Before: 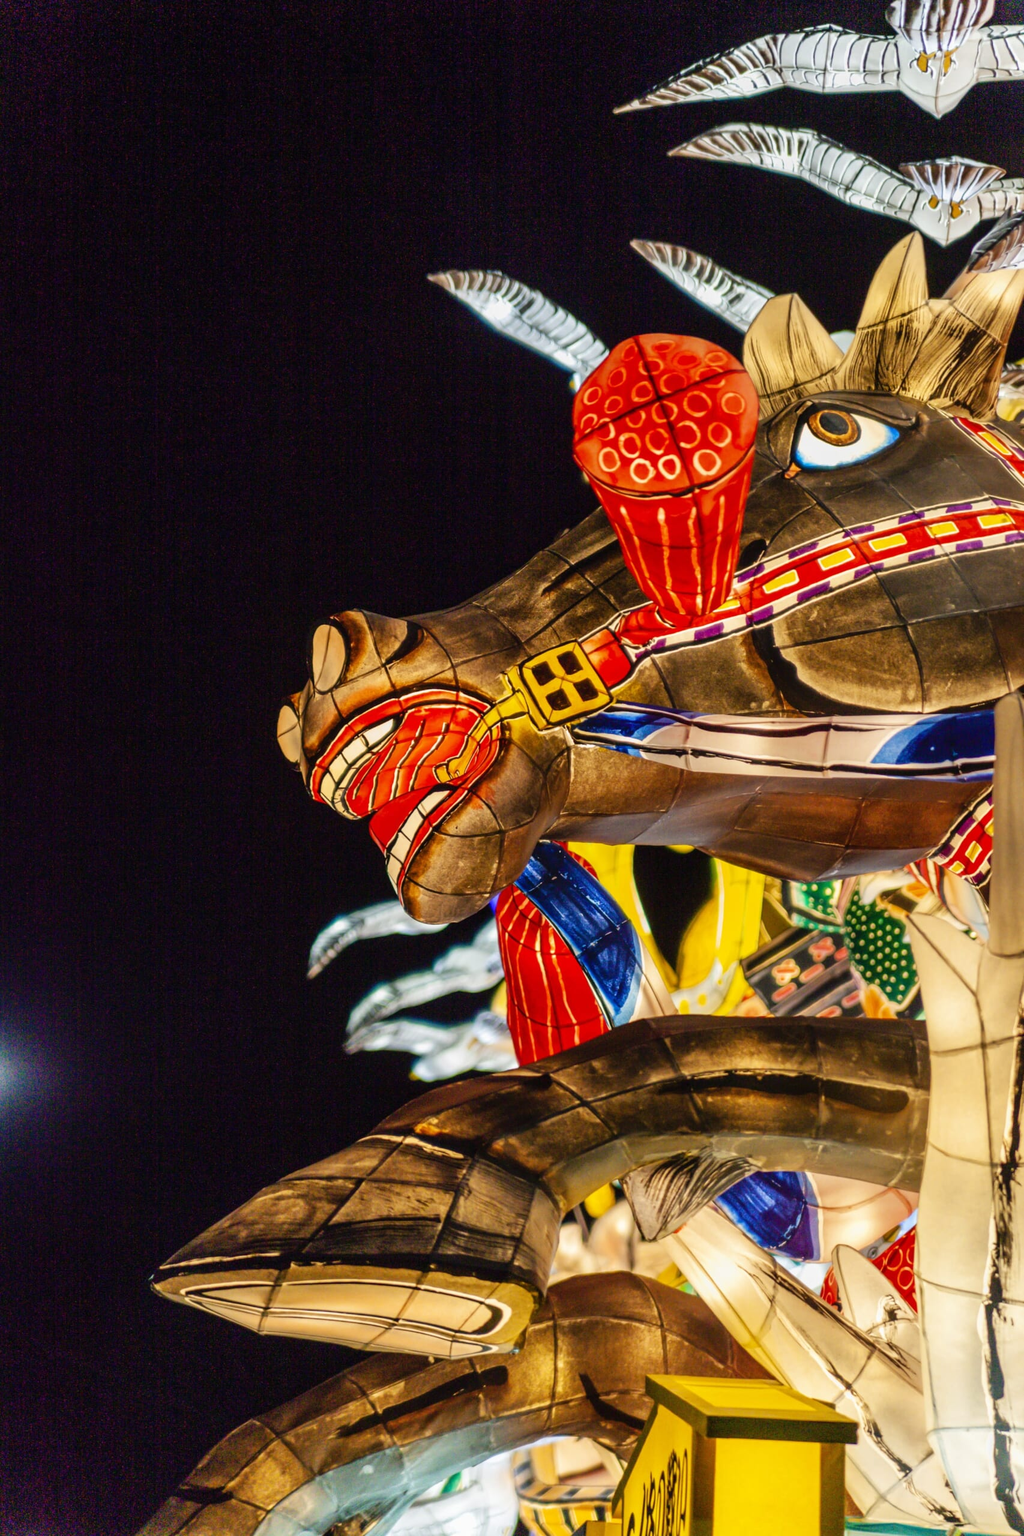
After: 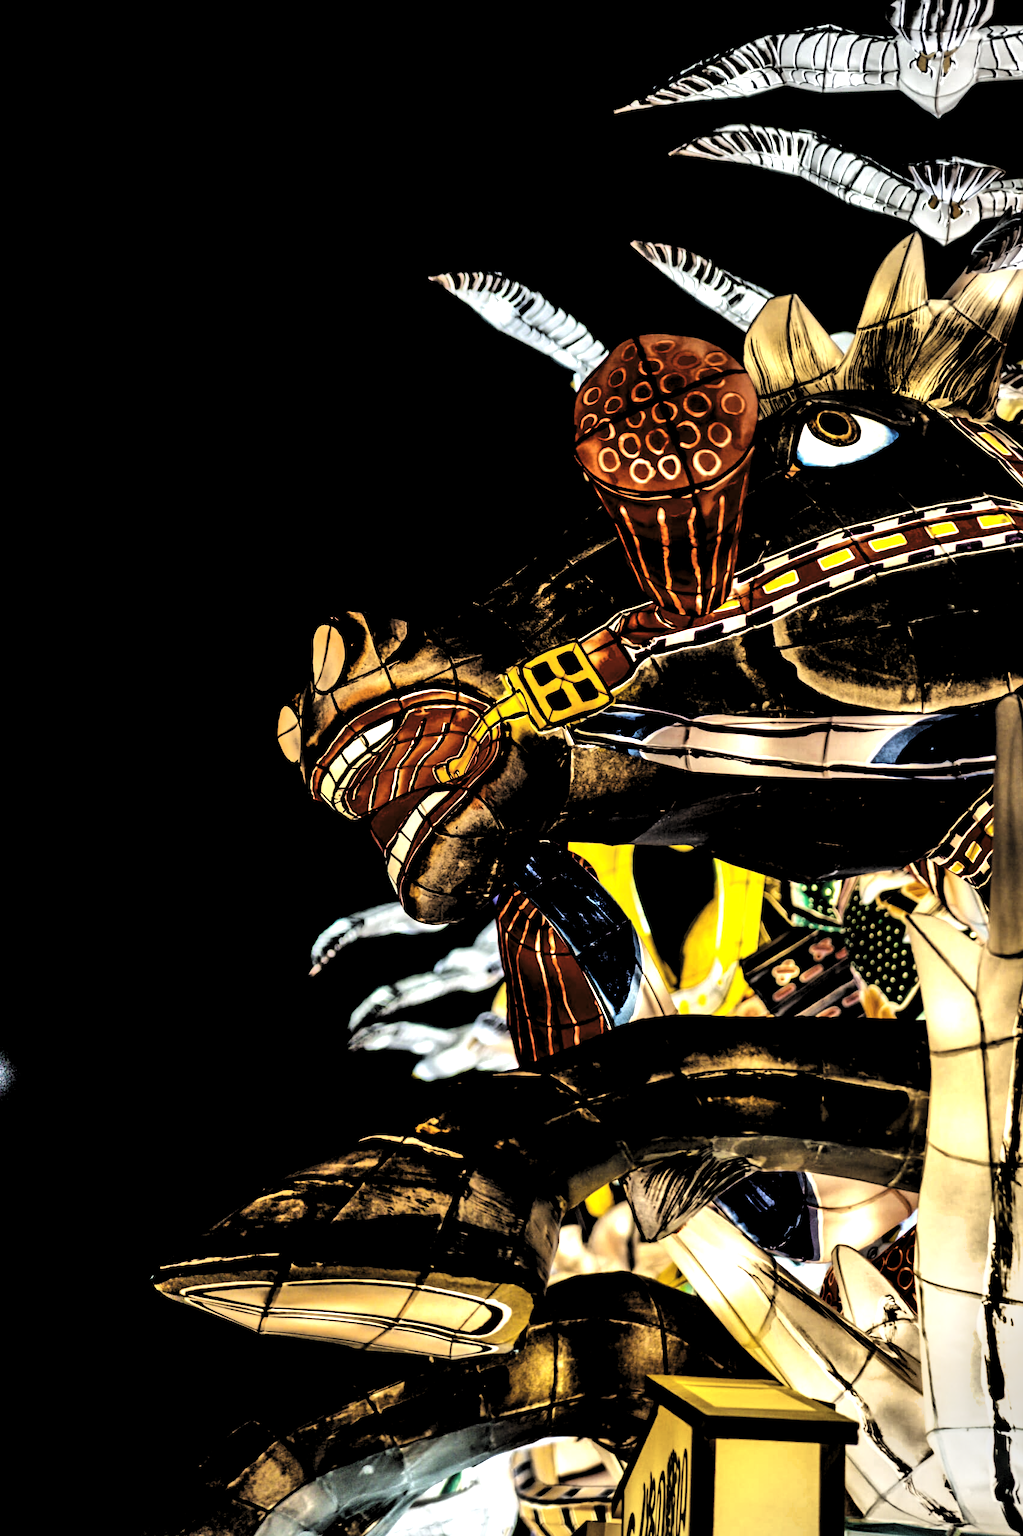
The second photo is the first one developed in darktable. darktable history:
exposure: black level correction 0, exposure 0.6 EV, compensate highlight preservation false
shadows and highlights: soften with gaussian
vignetting: center (-0.15, 0.013)
levels: levels [0.514, 0.759, 1]
